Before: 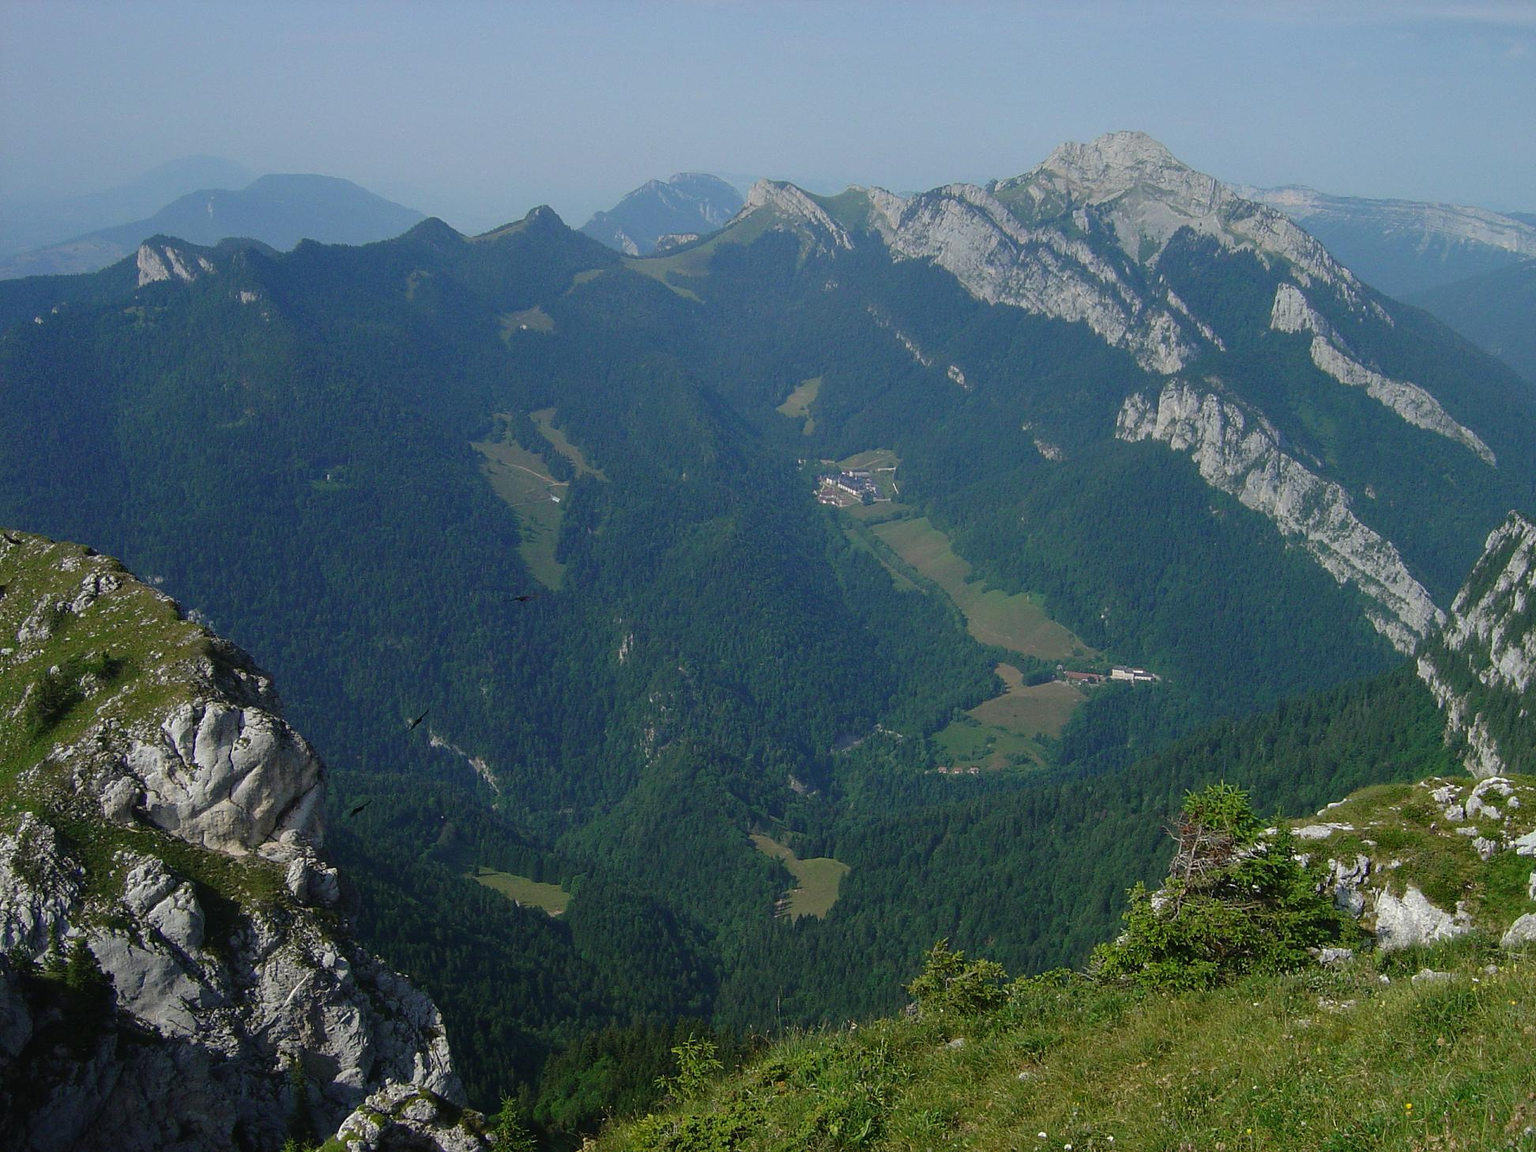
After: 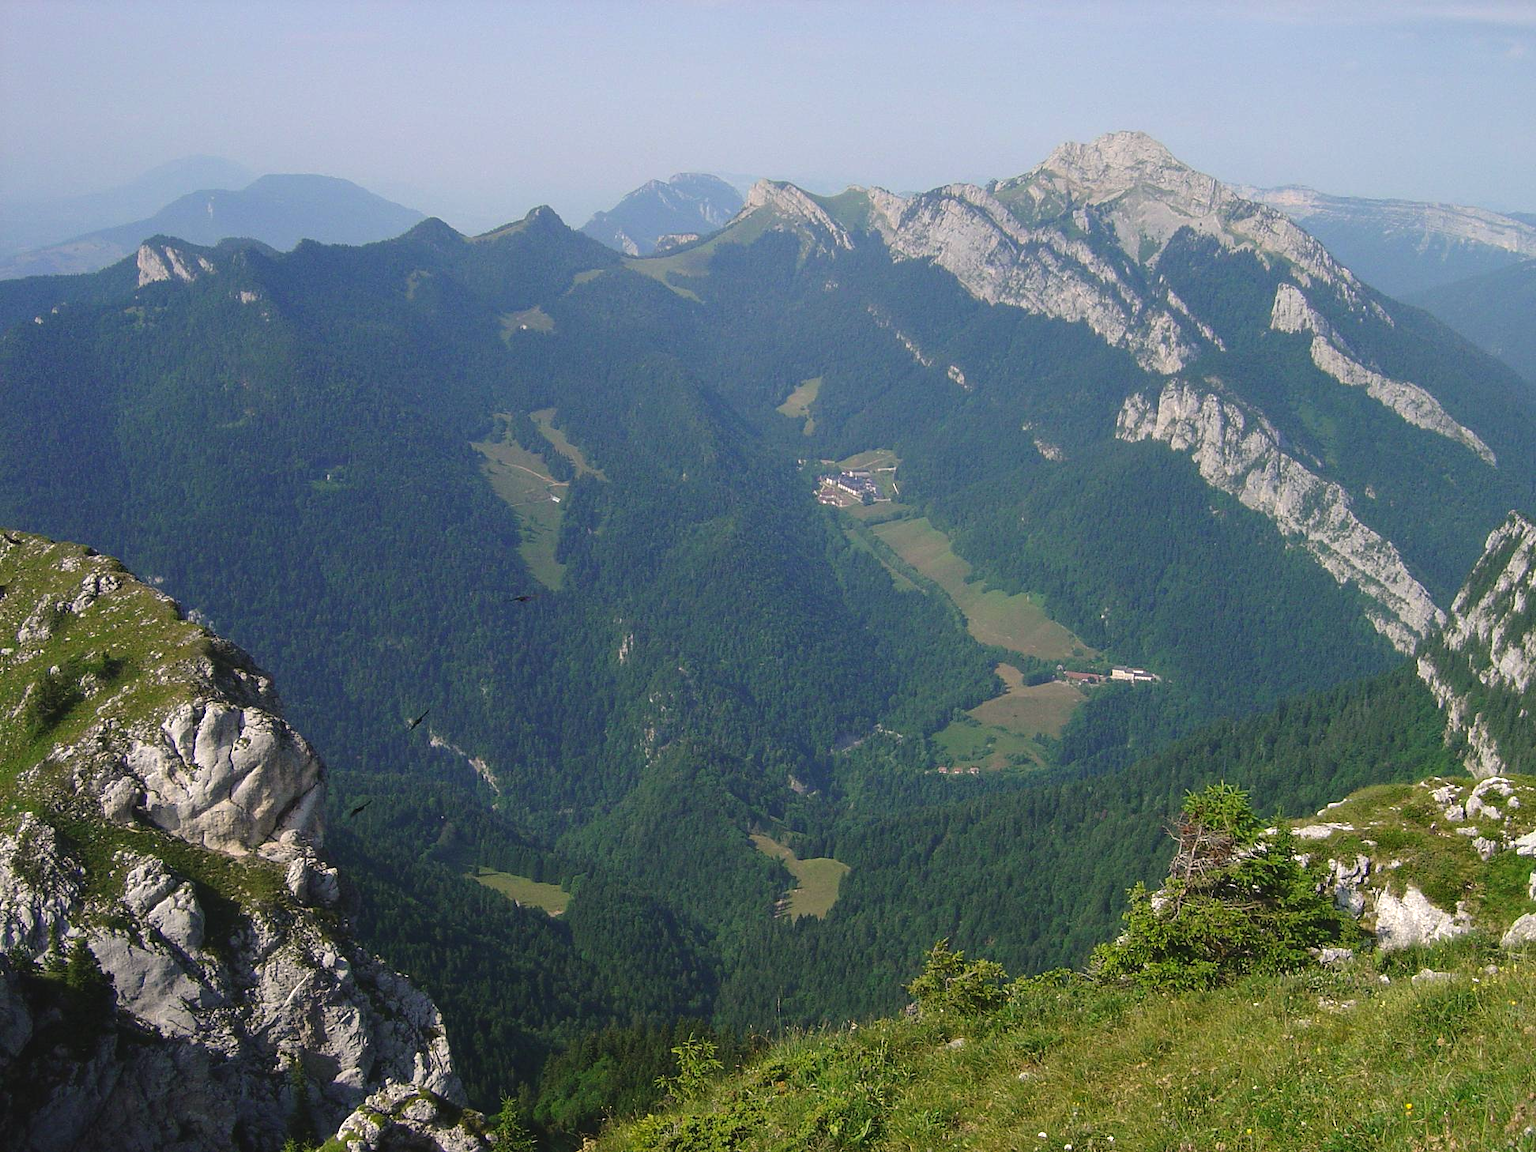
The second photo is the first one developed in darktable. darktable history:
tone equalizer: edges refinement/feathering 500, mask exposure compensation -1.57 EV, preserve details no
color correction: highlights a* 5.81, highlights b* 4.68
exposure: black level correction -0.002, exposure 0.543 EV, compensate highlight preservation false
